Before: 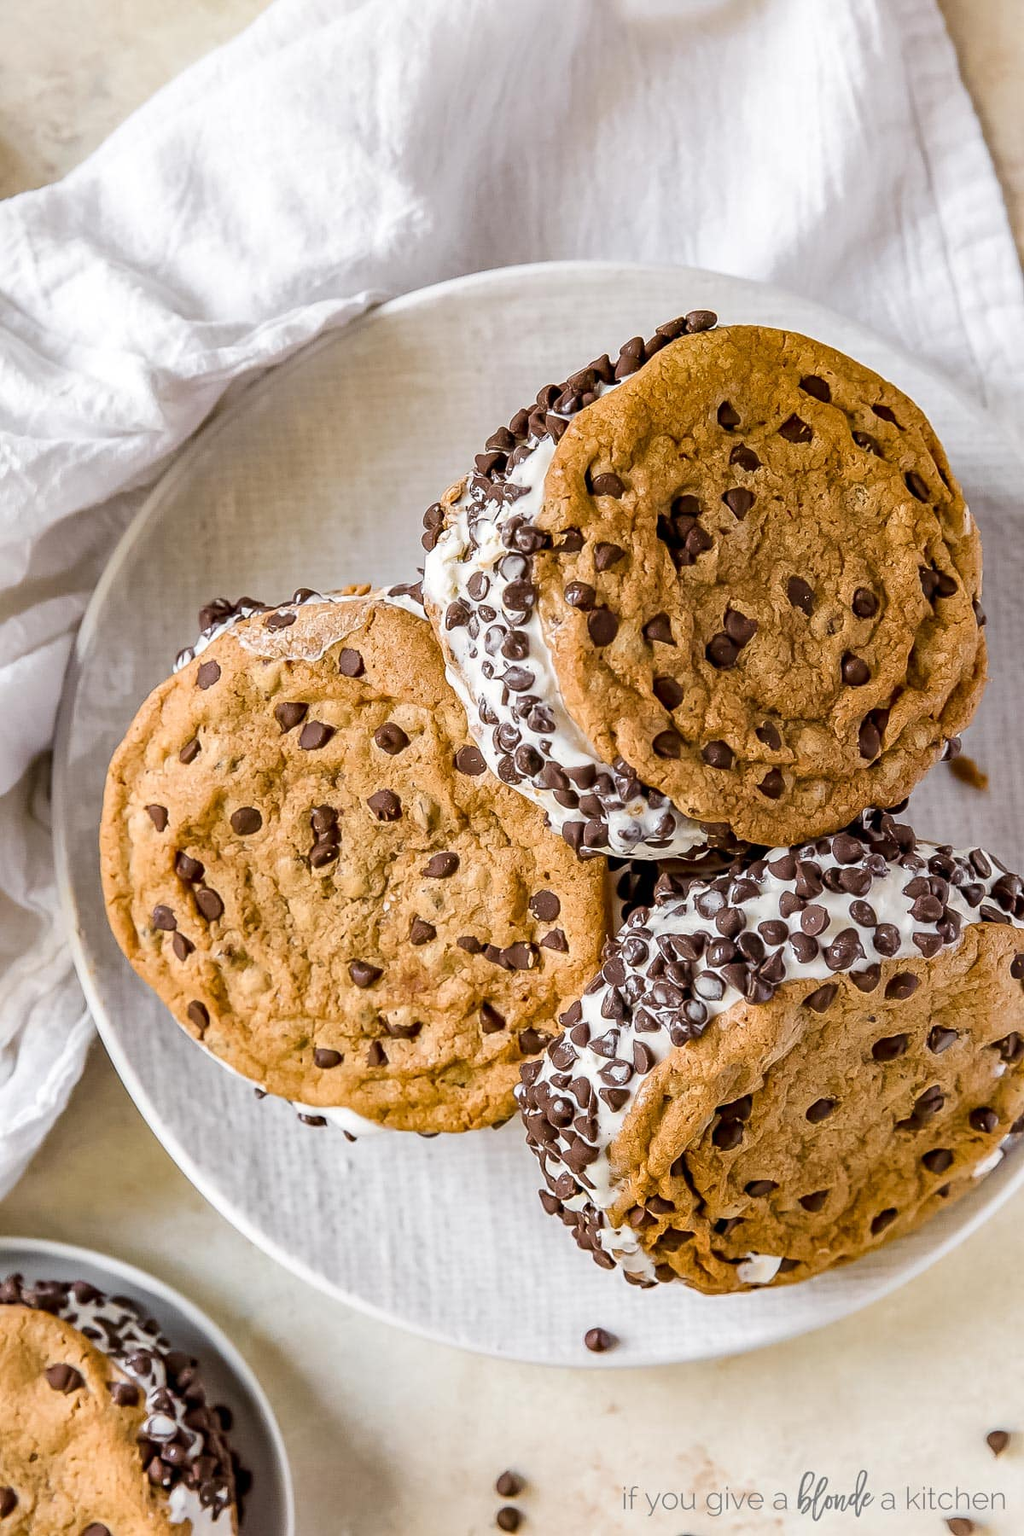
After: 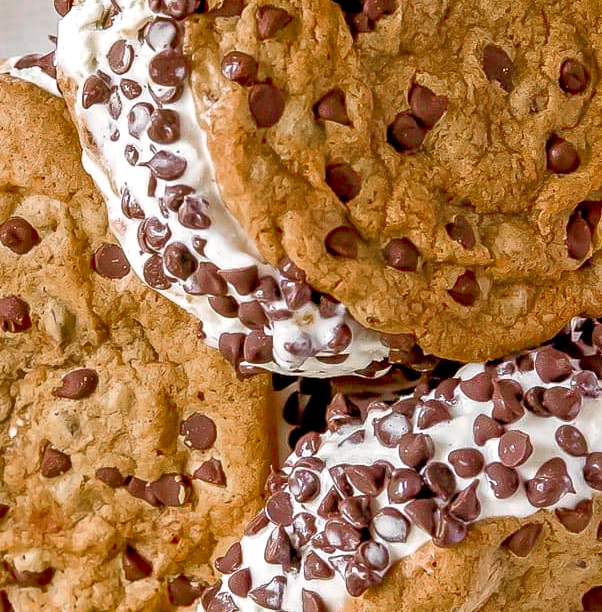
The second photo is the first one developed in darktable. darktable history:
tone equalizer: -7 EV 0.161 EV, -6 EV 0.589 EV, -5 EV 1.13 EV, -4 EV 1.37 EV, -3 EV 1.15 EV, -2 EV 0.6 EV, -1 EV 0.156 EV
color zones: curves: ch0 [(0, 0.48) (0.209, 0.398) (0.305, 0.332) (0.429, 0.493) (0.571, 0.5) (0.714, 0.5) (0.857, 0.5) (1, 0.48)]; ch1 [(0, 0.736) (0.143, 0.625) (0.225, 0.371) (0.429, 0.256) (0.571, 0.241) (0.714, 0.213) (0.857, 0.48) (1, 0.736)]; ch2 [(0, 0.448) (0.143, 0.498) (0.286, 0.5) (0.429, 0.5) (0.571, 0.5) (0.714, 0.5) (0.857, 0.5) (1, 0.448)]
crop: left 36.694%, top 35.015%, right 13.13%, bottom 30.932%
exposure: black level correction 0.001, exposure 0.192 EV, compensate highlight preservation false
